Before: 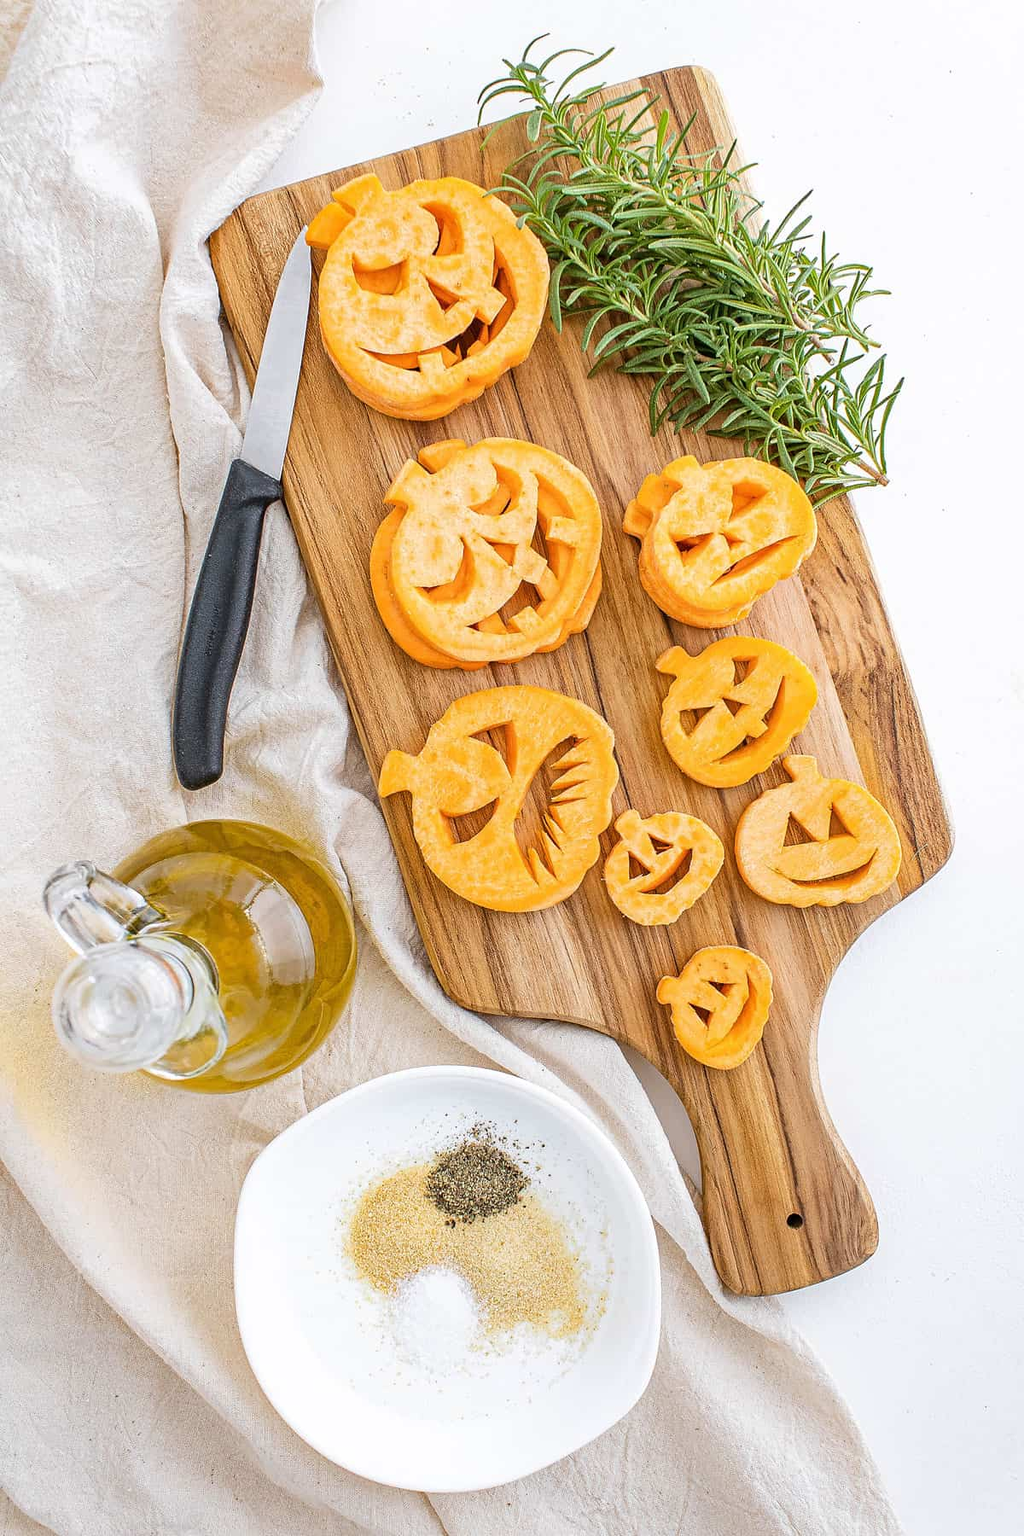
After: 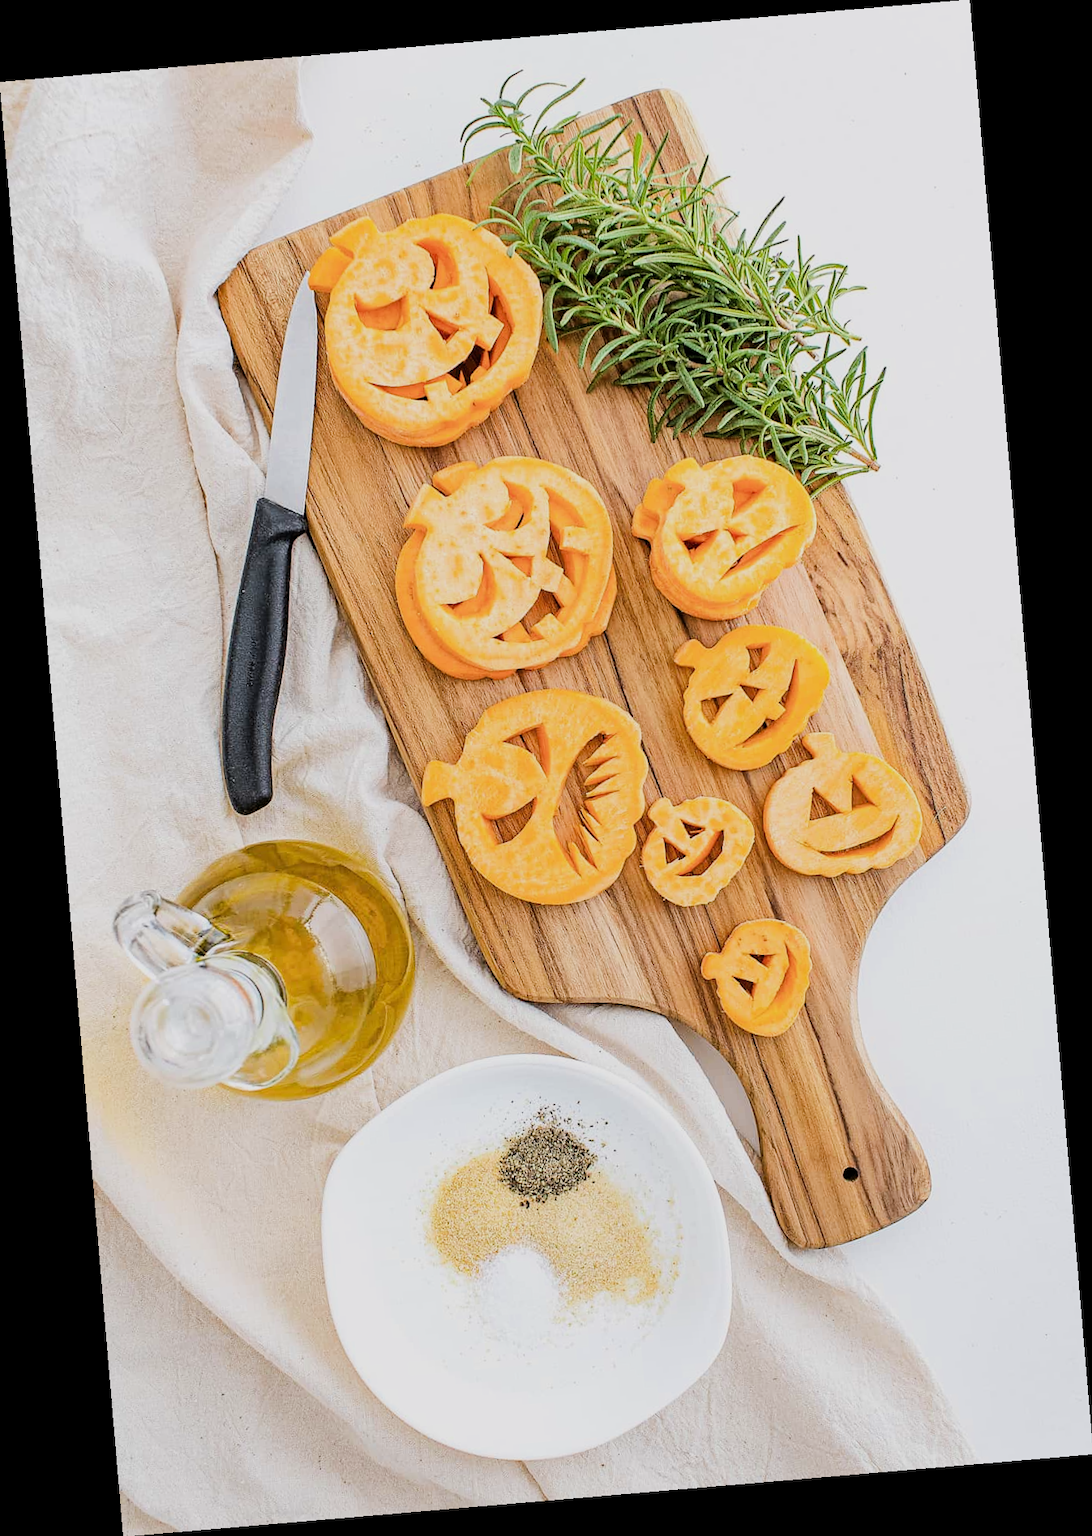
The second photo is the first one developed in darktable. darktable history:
rotate and perspective: rotation -4.86°, automatic cropping off
filmic rgb: black relative exposure -7.65 EV, white relative exposure 4.56 EV, hardness 3.61
tone equalizer: -8 EV -0.417 EV, -7 EV -0.389 EV, -6 EV -0.333 EV, -5 EV -0.222 EV, -3 EV 0.222 EV, -2 EV 0.333 EV, -1 EV 0.389 EV, +0 EV 0.417 EV, edges refinement/feathering 500, mask exposure compensation -1.57 EV, preserve details no
